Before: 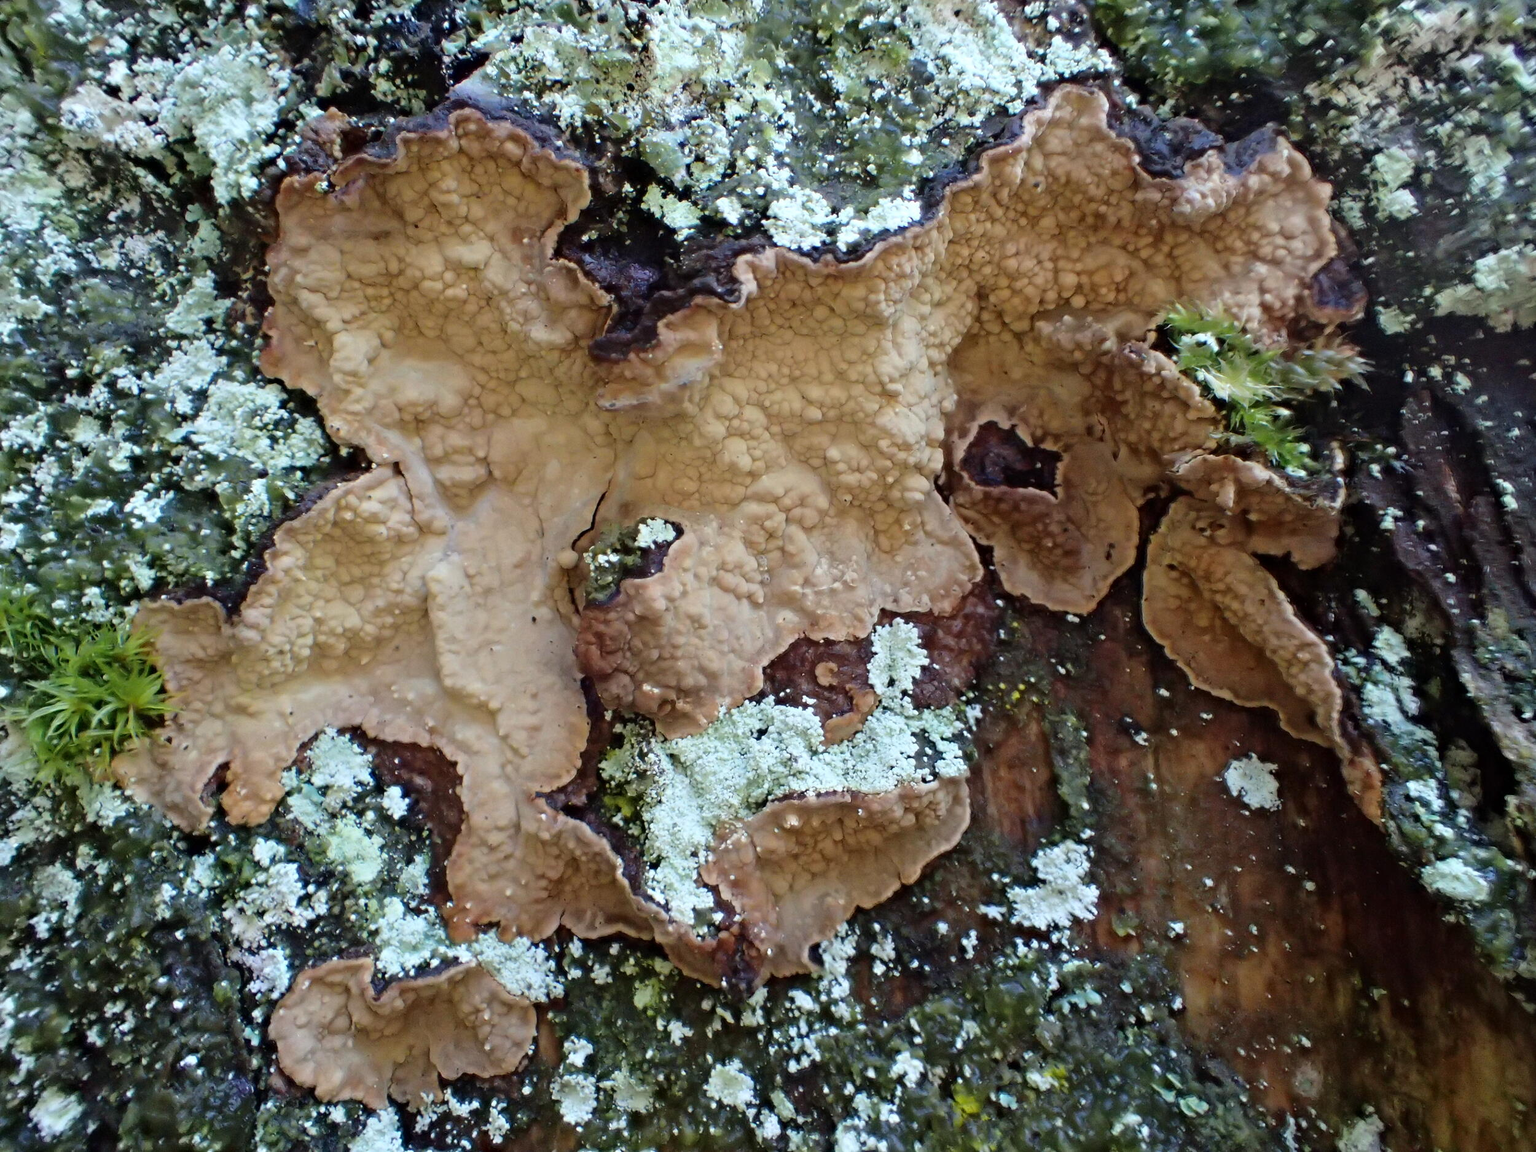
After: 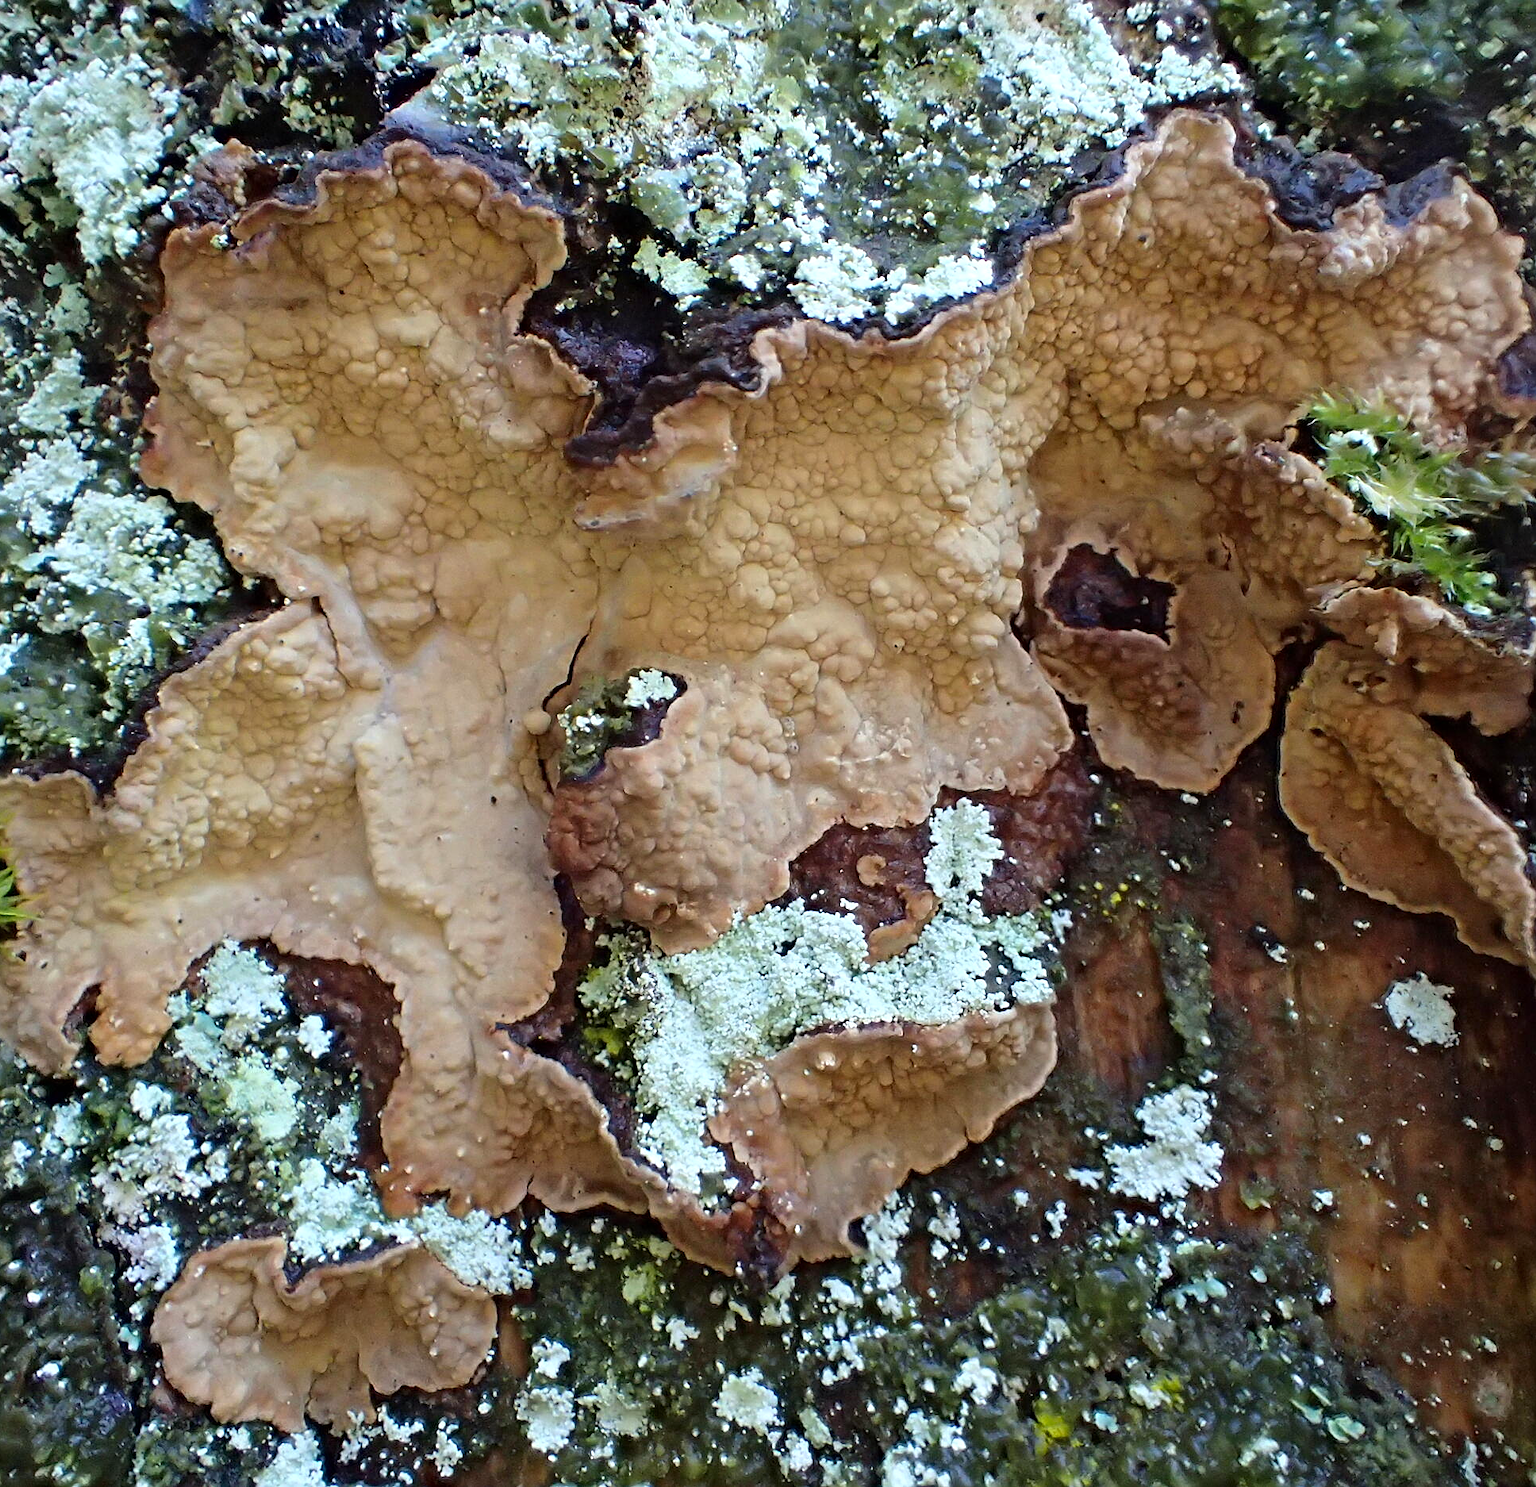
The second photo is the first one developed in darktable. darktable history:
exposure: exposure 0.128 EV, compensate highlight preservation false
crop: left 9.901%, right 12.651%
contrast brightness saturation: saturation 0.095
sharpen: on, module defaults
